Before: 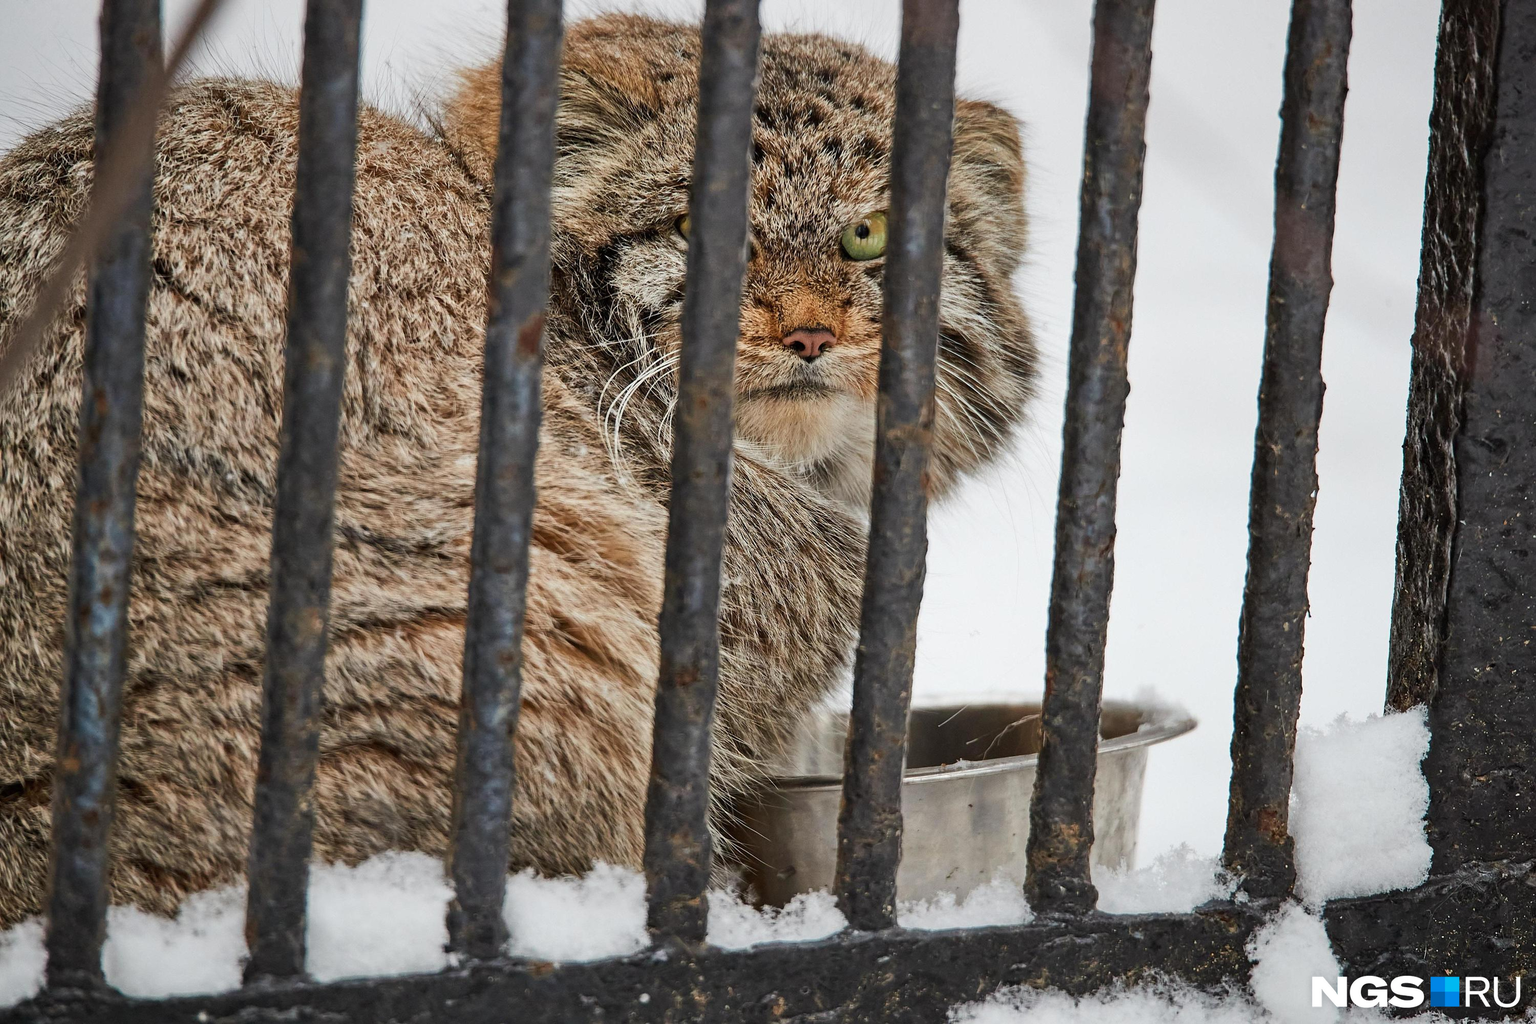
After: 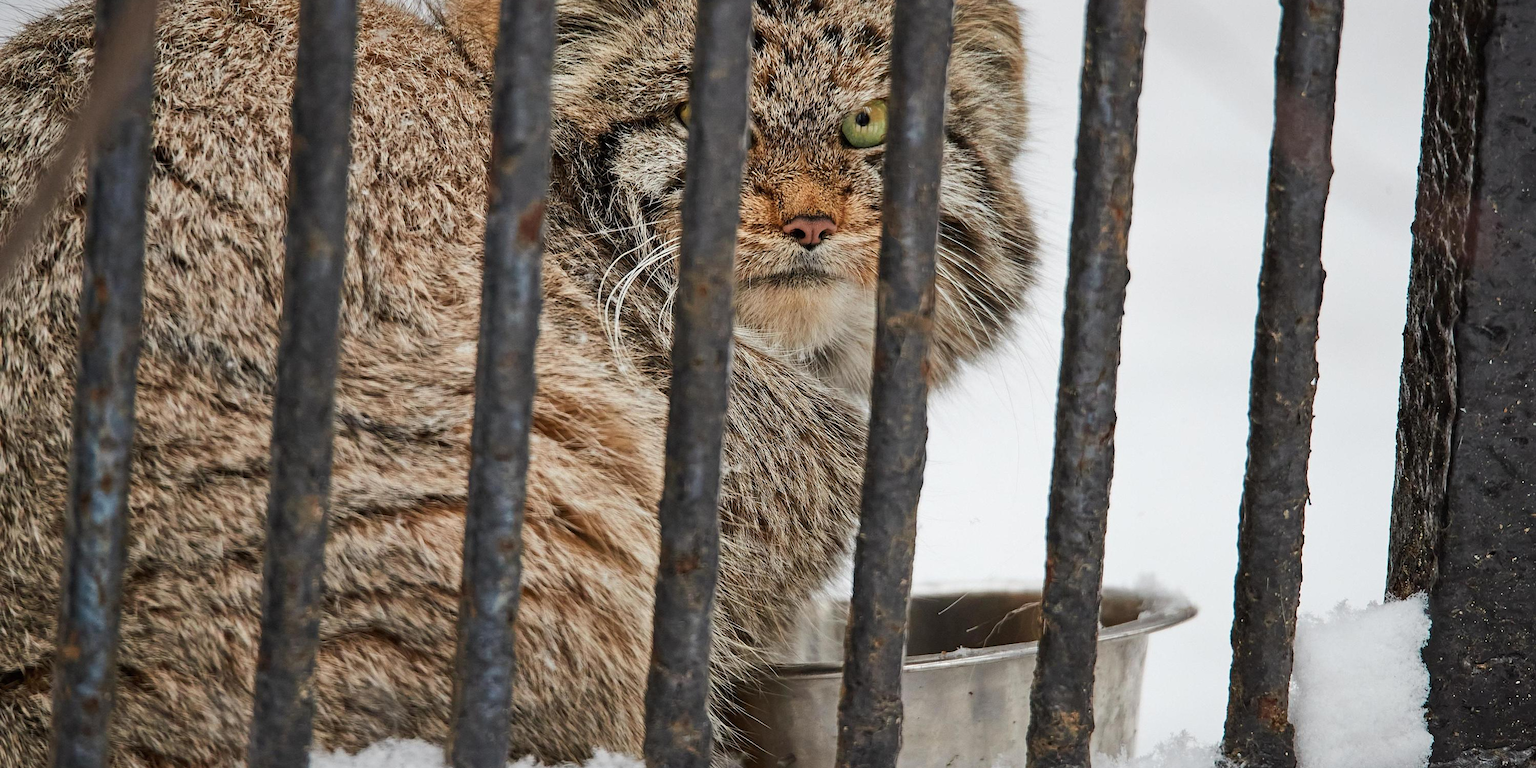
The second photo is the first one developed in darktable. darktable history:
crop: top 11.036%, bottom 13.935%
